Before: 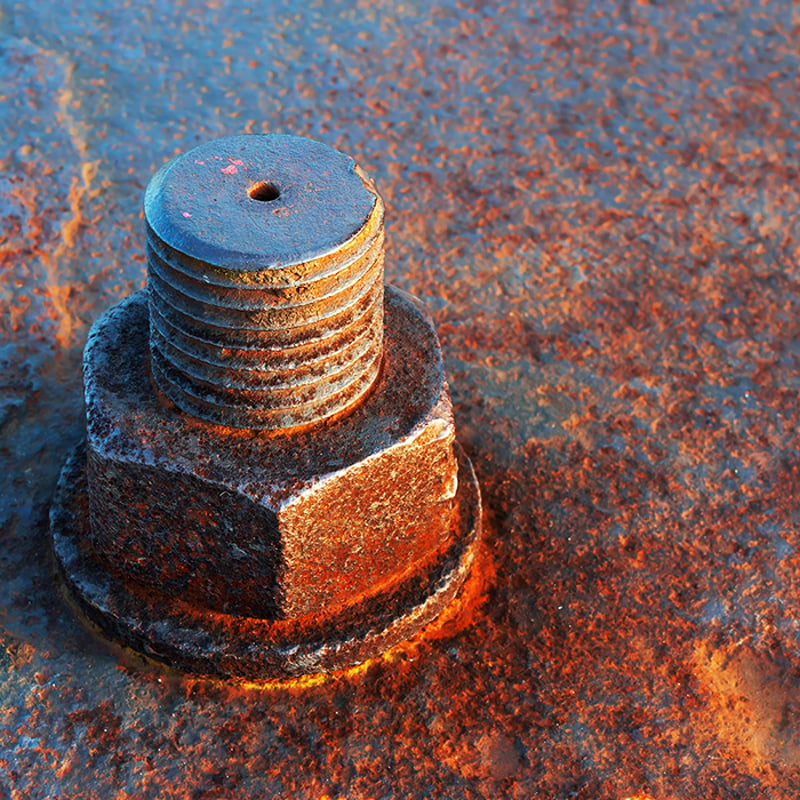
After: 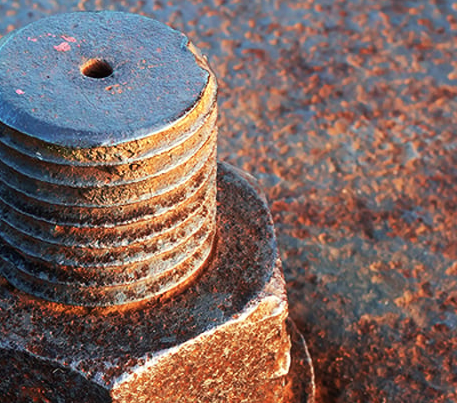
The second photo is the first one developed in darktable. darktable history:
crop: left 20.932%, top 15.471%, right 21.848%, bottom 34.081%
bloom: size 15%, threshold 97%, strength 7%
contrast brightness saturation: contrast 0.11, saturation -0.17
